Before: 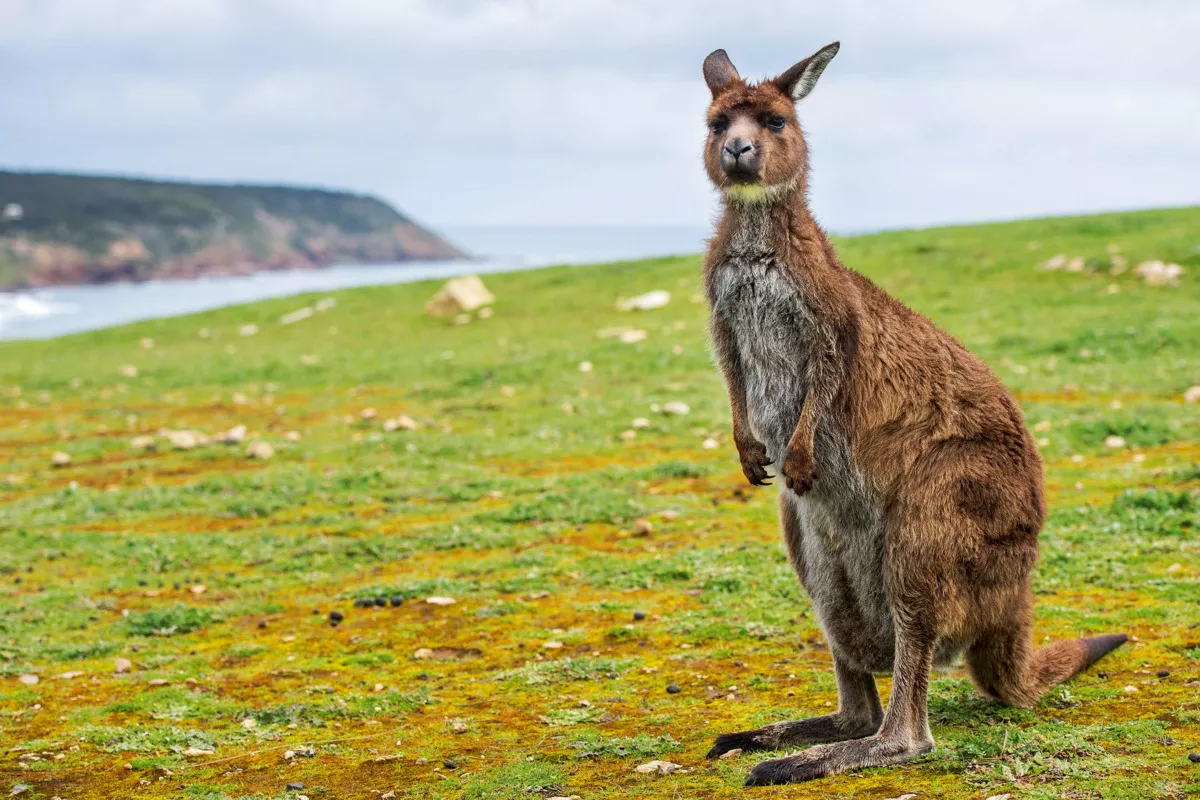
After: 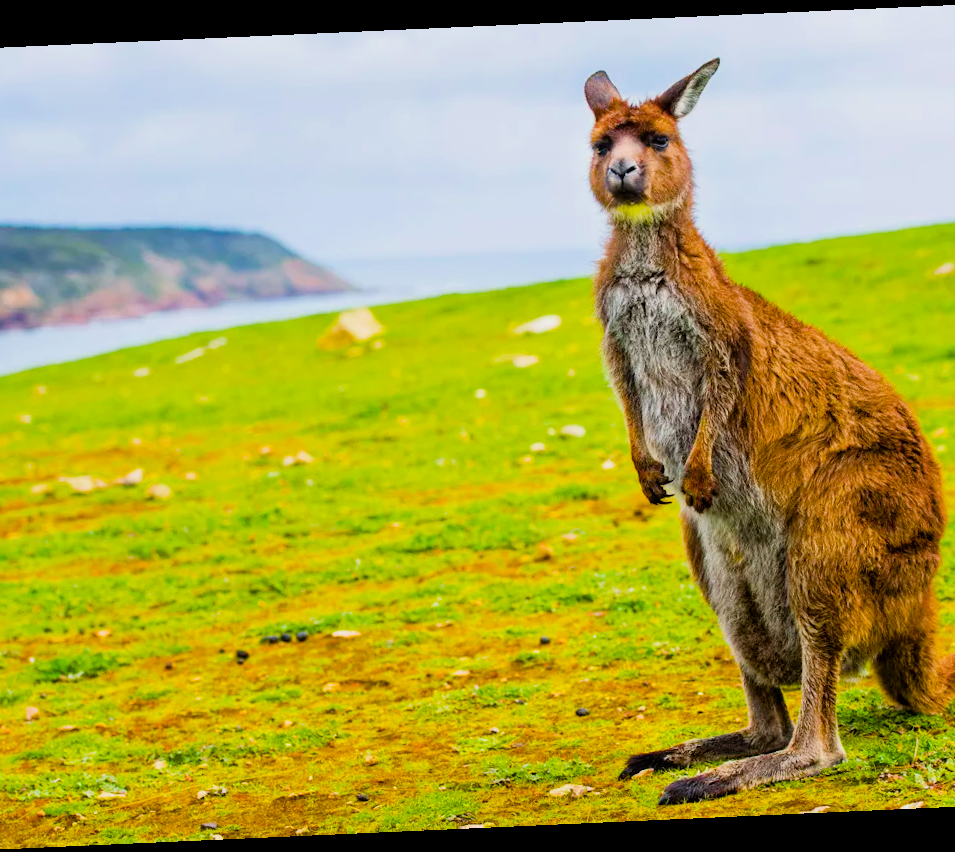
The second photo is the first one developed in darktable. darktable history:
filmic rgb: black relative exposure -7.65 EV, white relative exposure 4.56 EV, hardness 3.61
color balance: output saturation 110%
crop: left 9.88%, right 12.664%
color balance rgb: linear chroma grading › global chroma 20%, perceptual saturation grading › global saturation 25%, perceptual brilliance grading › global brilliance 20%, global vibrance 20%
rotate and perspective: rotation -2.56°, automatic cropping off
